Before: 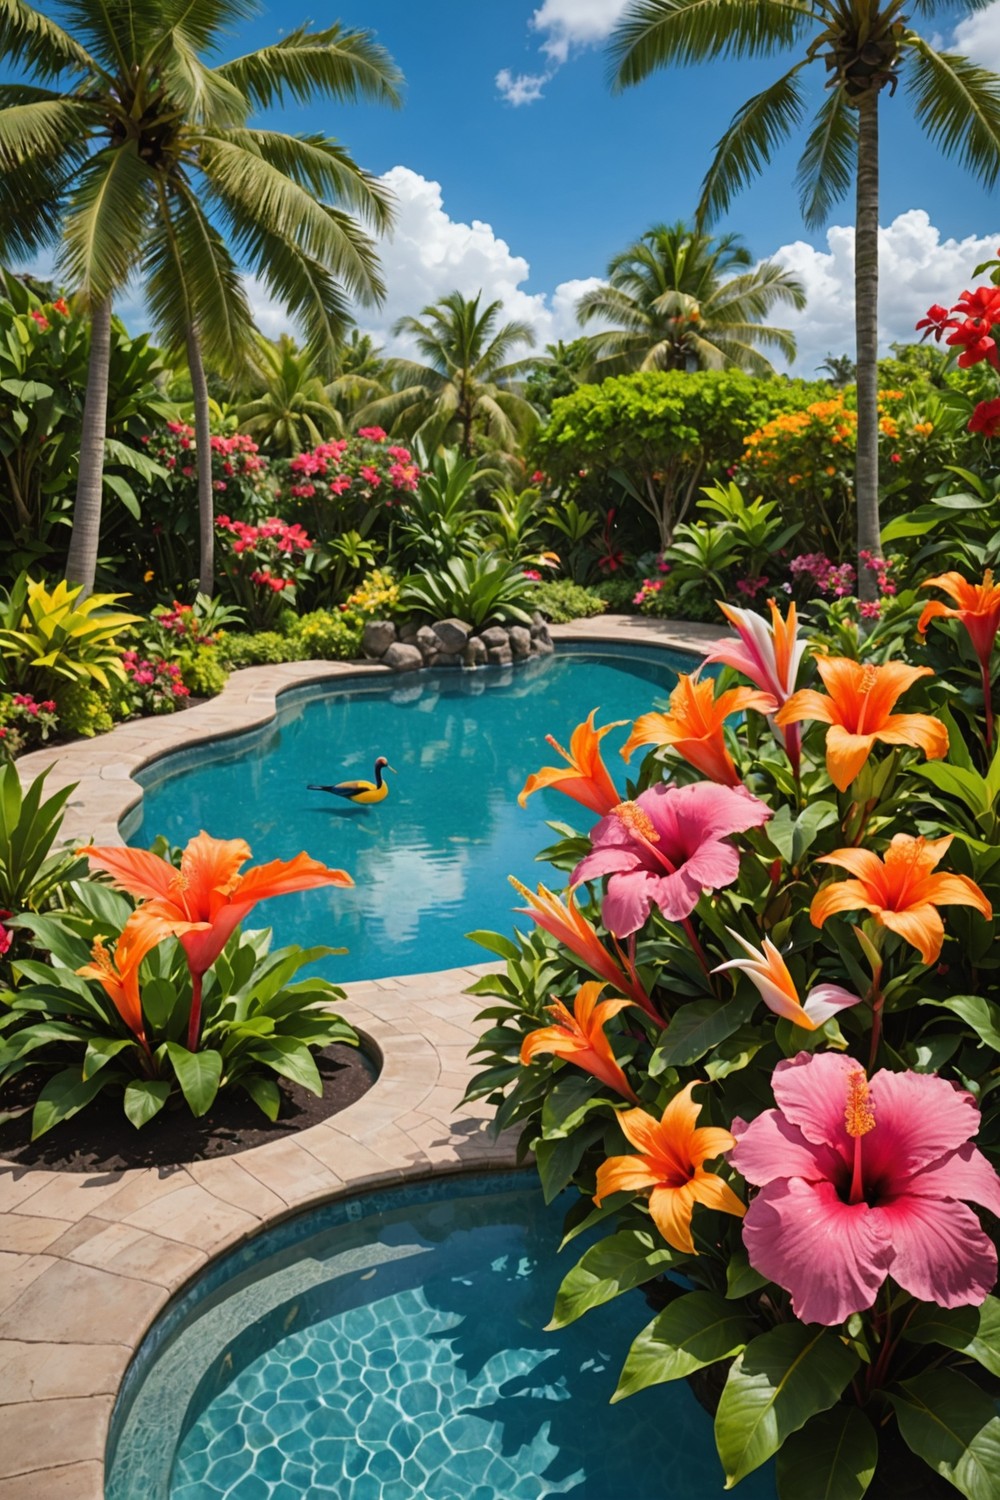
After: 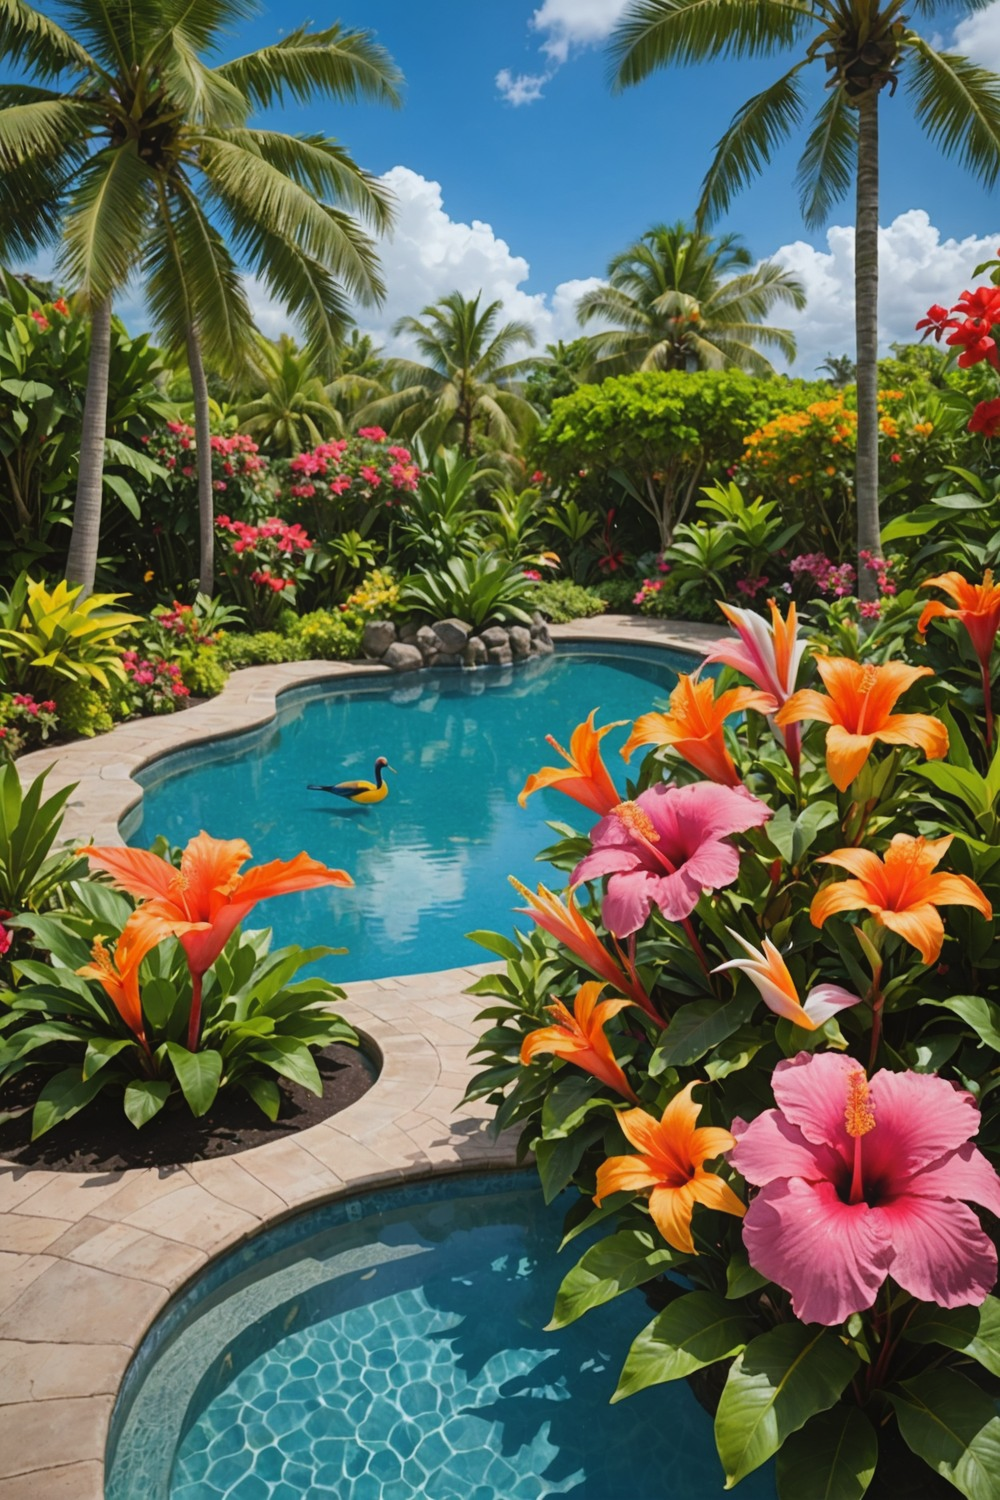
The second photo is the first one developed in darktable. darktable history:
shadows and highlights: shadows 35, highlights -35, soften with gaussian
contrast equalizer: octaves 7, y [[0.6 ×6], [0.55 ×6], [0 ×6], [0 ×6], [0 ×6]], mix -0.3
white balance: red 0.982, blue 1.018
